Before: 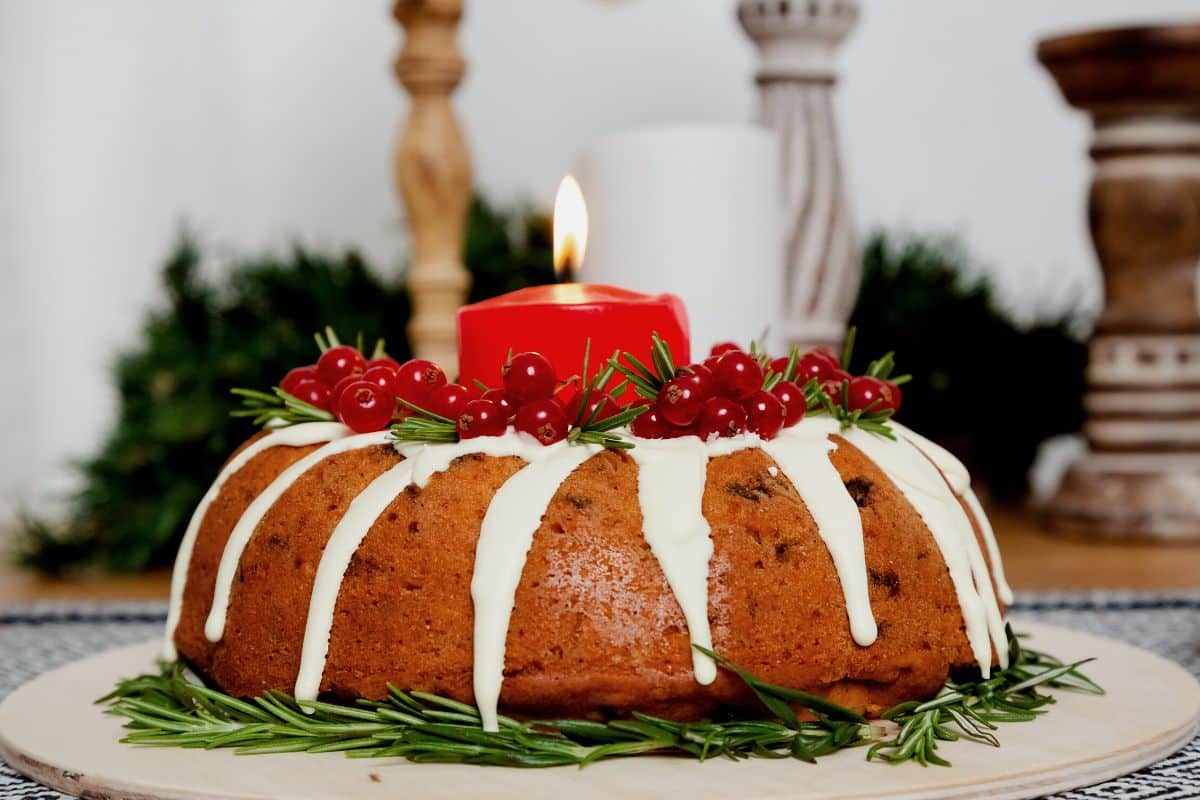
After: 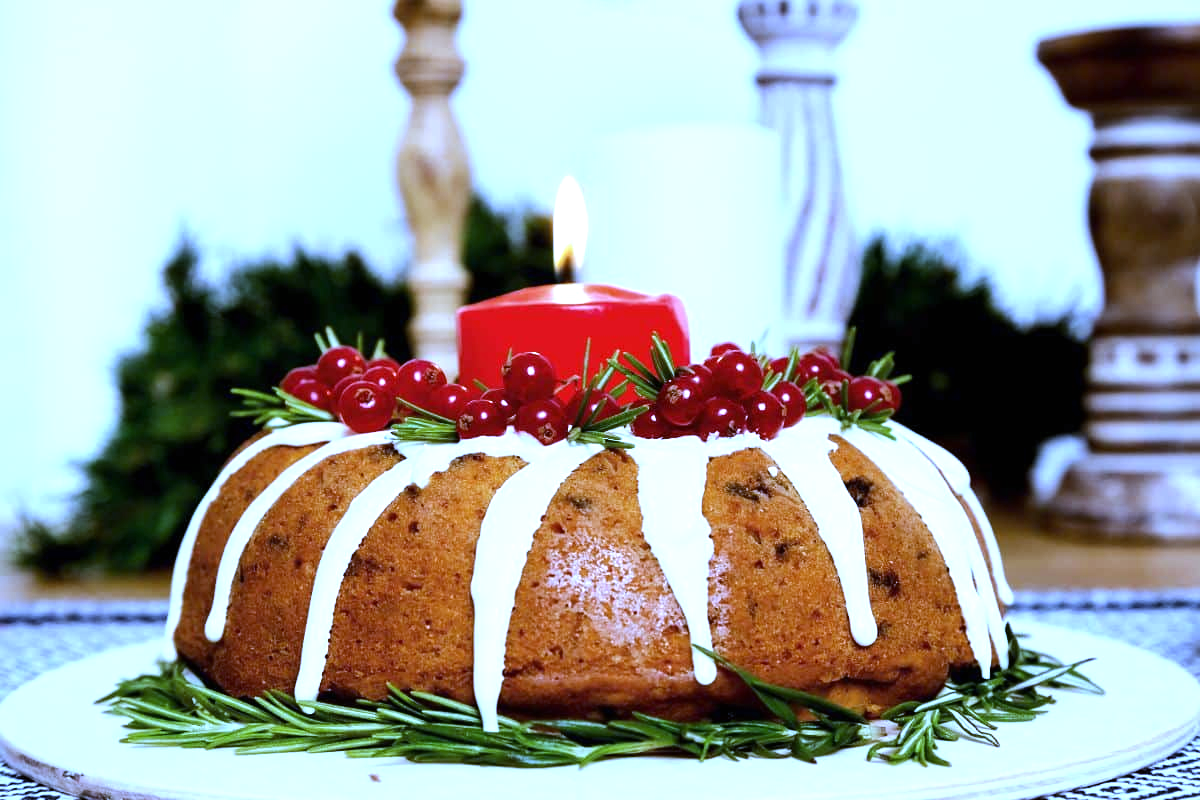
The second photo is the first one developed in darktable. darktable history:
white balance: red 0.766, blue 1.537
exposure: black level correction 0, exposure 0.7 EV, compensate exposure bias true, compensate highlight preservation false
tone equalizer: -8 EV -0.417 EV, -7 EV -0.389 EV, -6 EV -0.333 EV, -5 EV -0.222 EV, -3 EV 0.222 EV, -2 EV 0.333 EV, -1 EV 0.389 EV, +0 EV 0.417 EV, edges refinement/feathering 500, mask exposure compensation -1.25 EV, preserve details no
